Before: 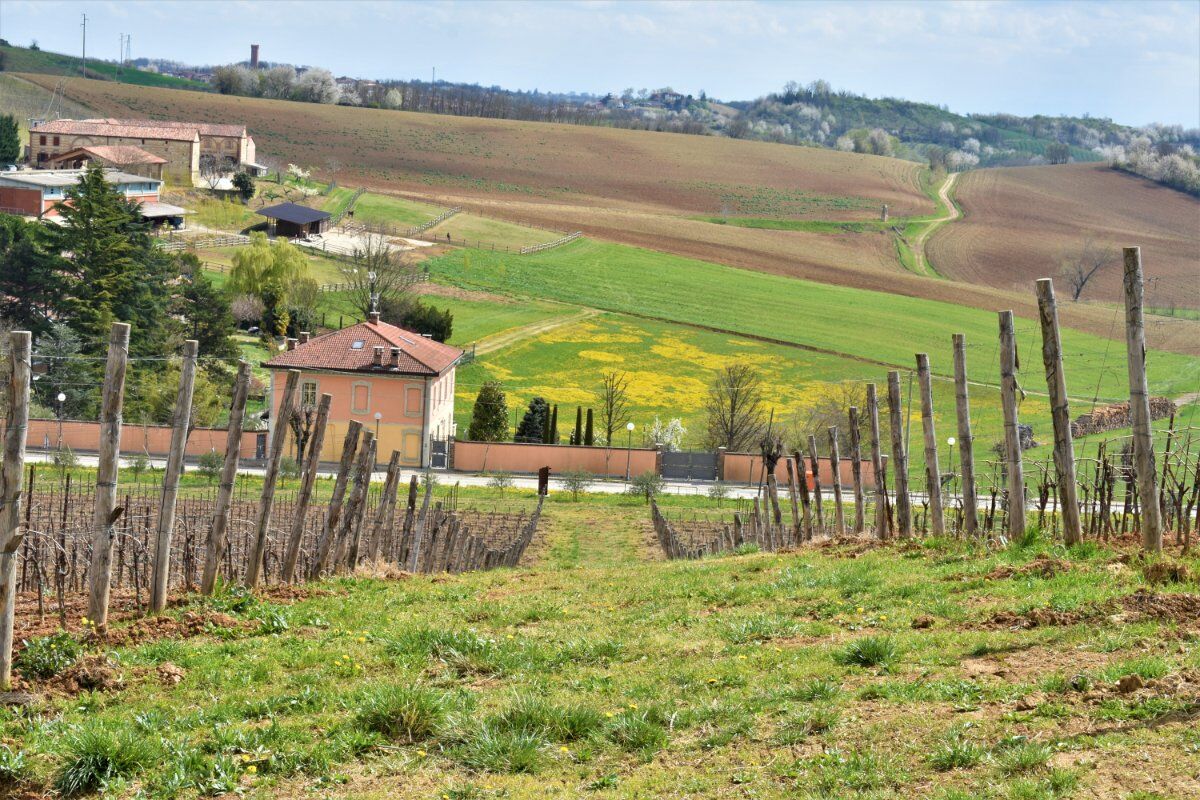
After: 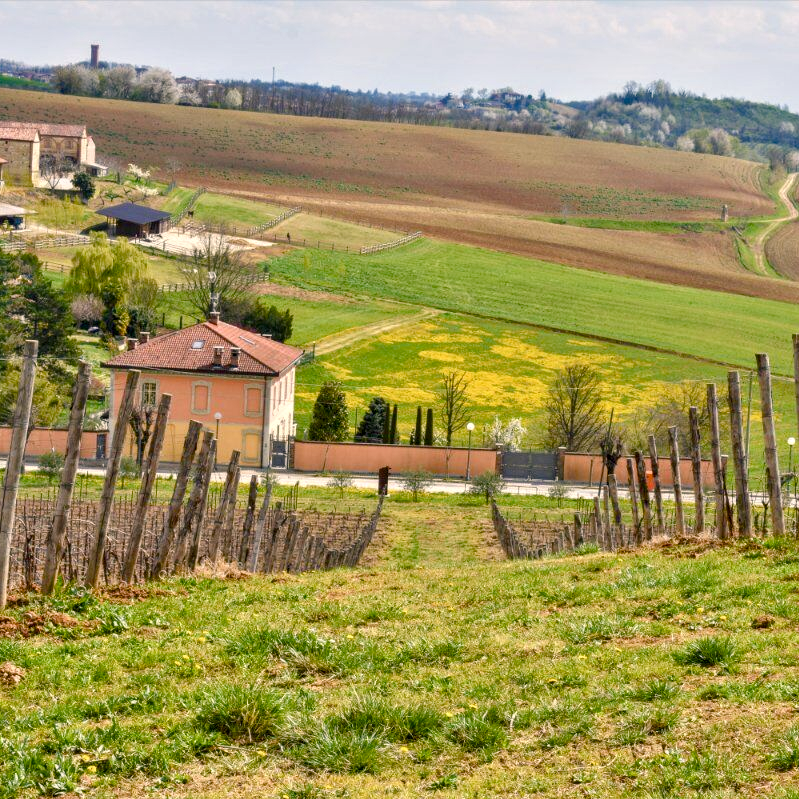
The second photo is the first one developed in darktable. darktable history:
crop and rotate: left 13.365%, right 20.035%
color balance rgb: highlights gain › chroma 3.018%, highlights gain › hue 54.31°, perceptual saturation grading › global saturation 20%, perceptual saturation grading › highlights -25.887%, perceptual saturation grading › shadows 50.205%
local contrast: on, module defaults
